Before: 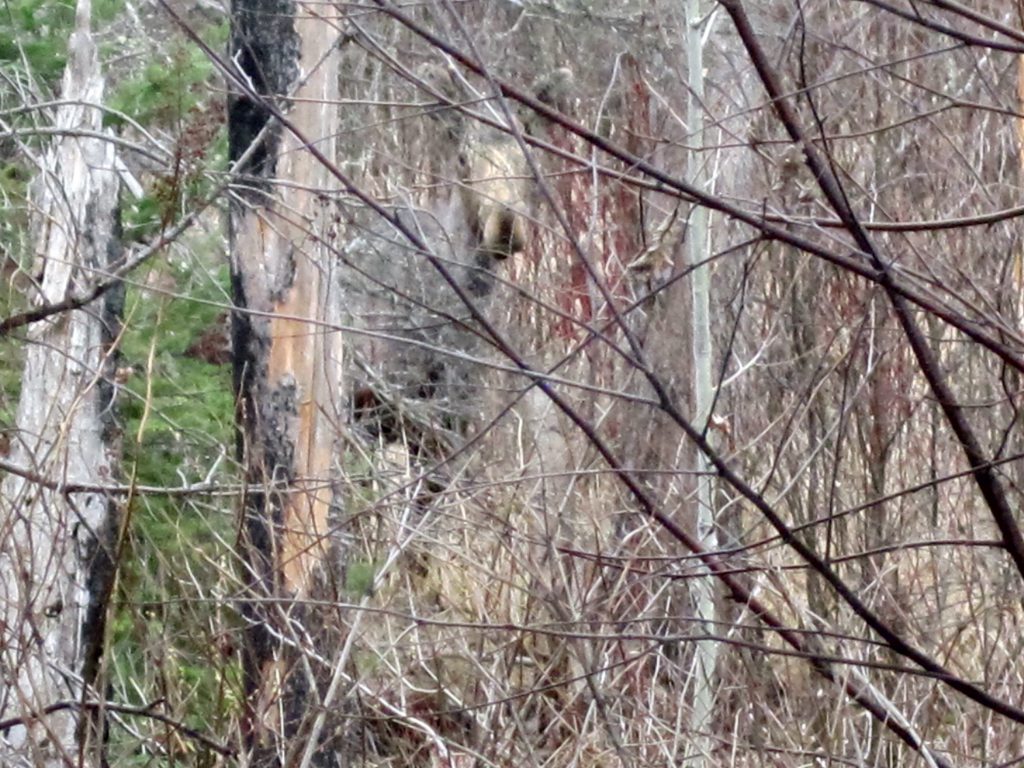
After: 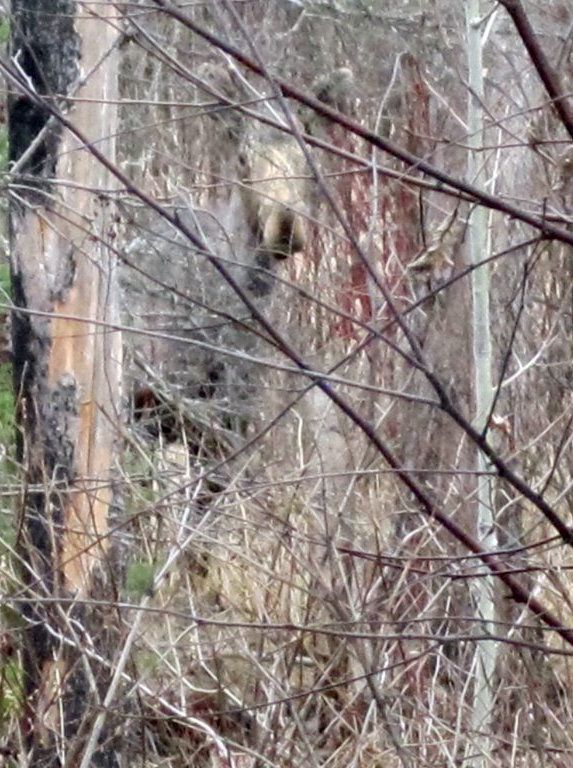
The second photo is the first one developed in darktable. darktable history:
crop: left 21.52%, right 22.426%
exposure: black level correction 0.002, compensate highlight preservation false
